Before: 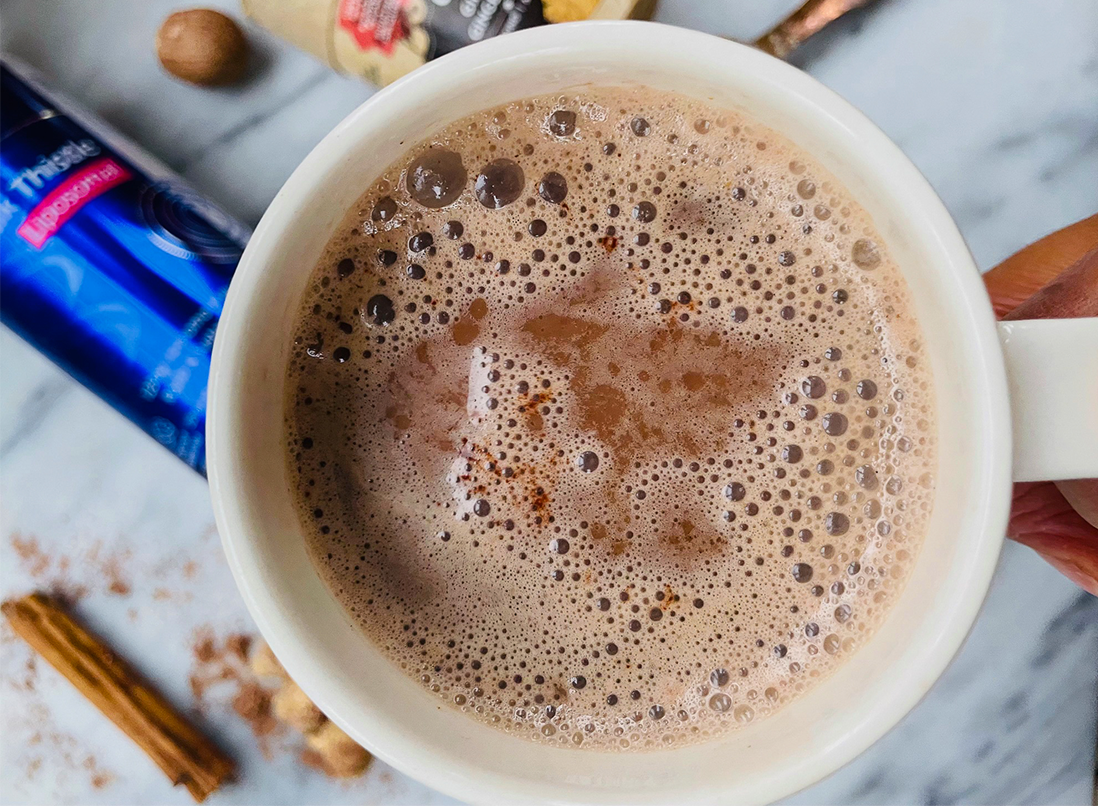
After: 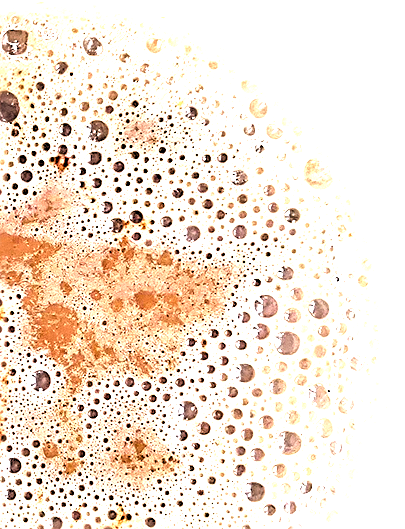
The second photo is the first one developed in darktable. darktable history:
crop and rotate: left 49.936%, top 10.094%, right 13.136%, bottom 24.256%
sharpen: radius 2.531, amount 0.628
rgb levels: levels [[0.034, 0.472, 0.904], [0, 0.5, 1], [0, 0.5, 1]]
exposure: exposure 2 EV, compensate exposure bias true, compensate highlight preservation false
